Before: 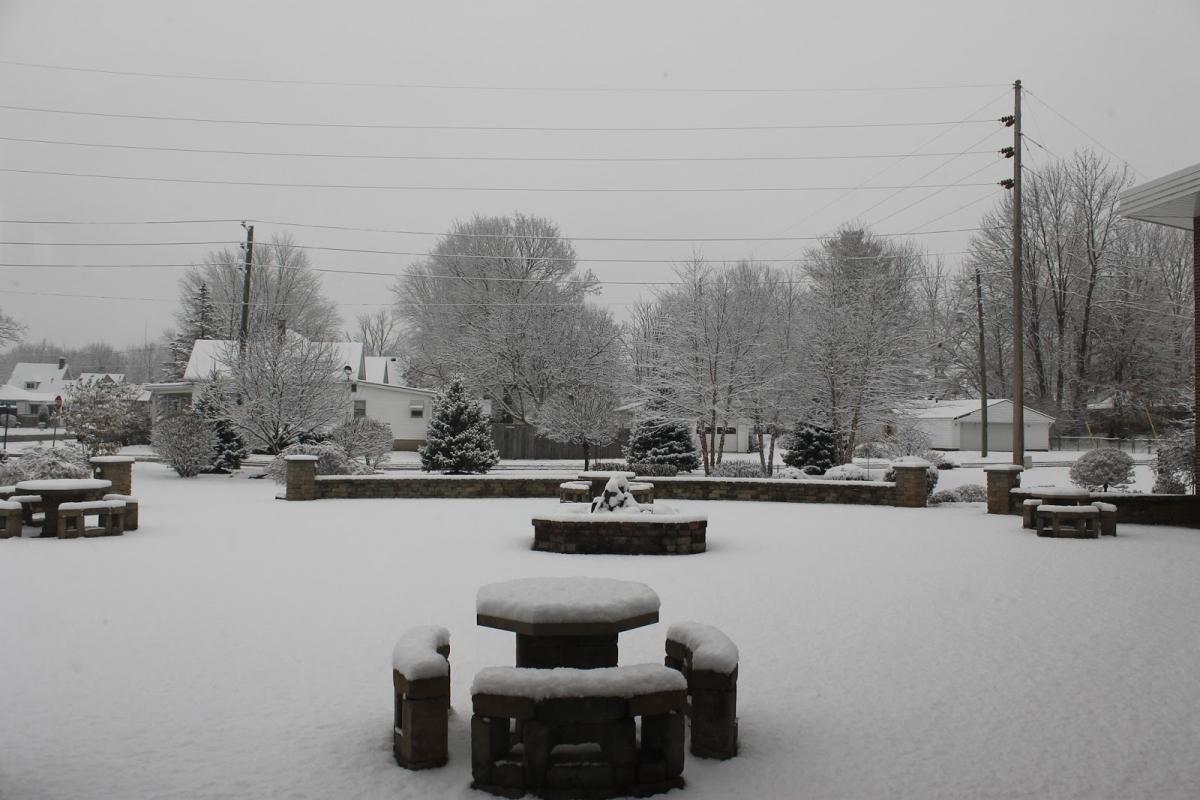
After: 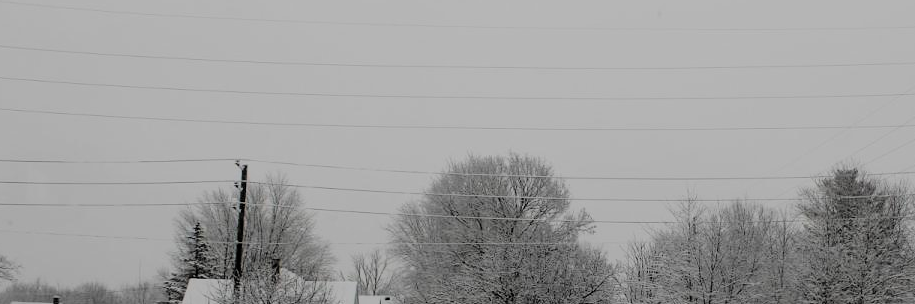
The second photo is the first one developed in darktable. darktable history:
exposure: black level correction 0.002, exposure -0.1 EV, compensate highlight preservation false
crop: left 0.579%, top 7.627%, right 23.167%, bottom 54.275%
filmic rgb: black relative exposure -3.21 EV, white relative exposure 7.02 EV, hardness 1.46, contrast 1.35
